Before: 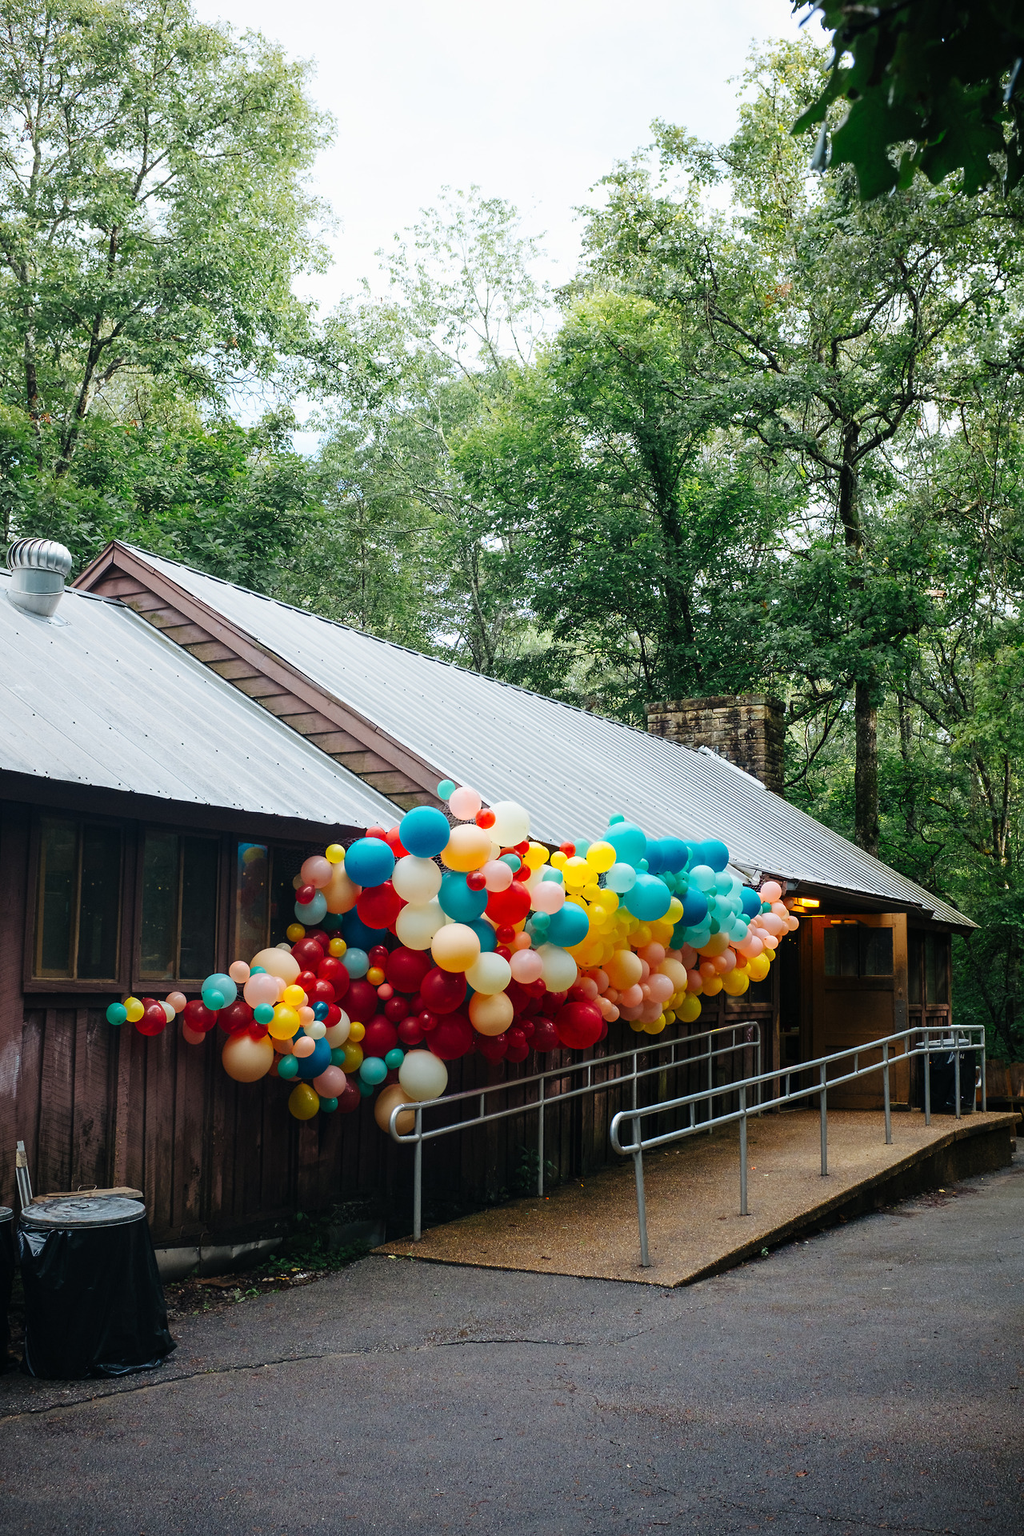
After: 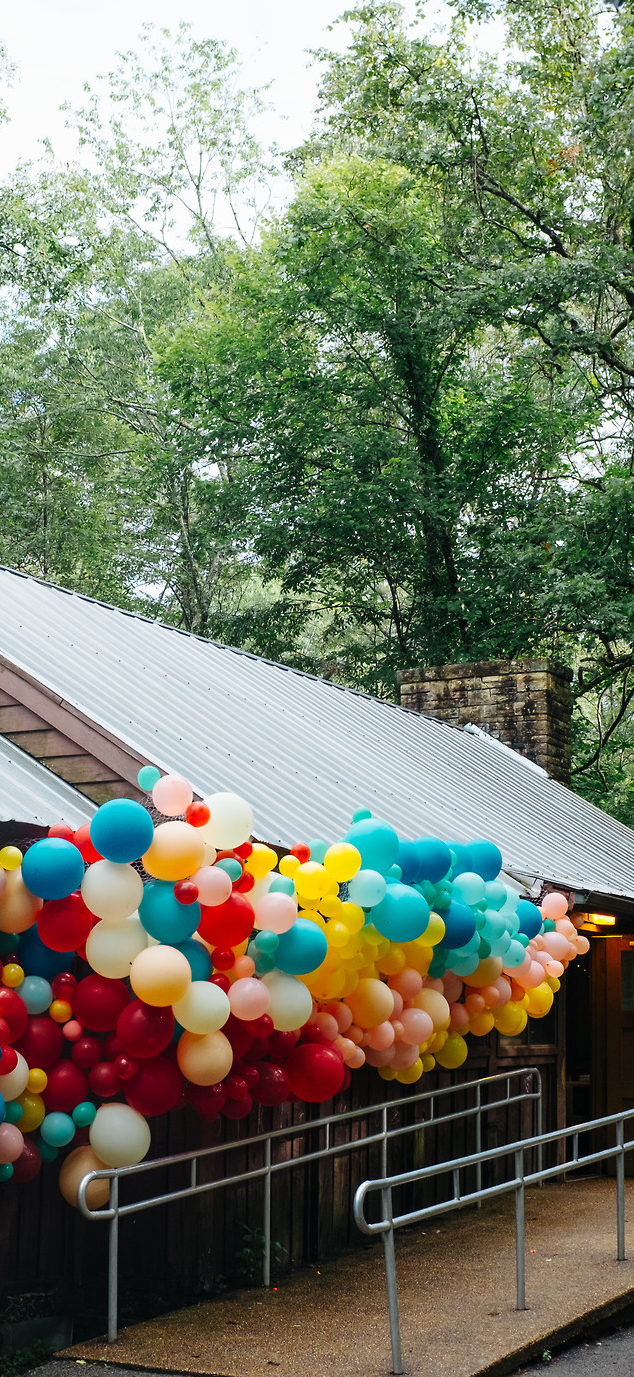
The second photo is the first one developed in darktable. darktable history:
crop: left 31.968%, top 10.918%, right 18.501%, bottom 17.337%
